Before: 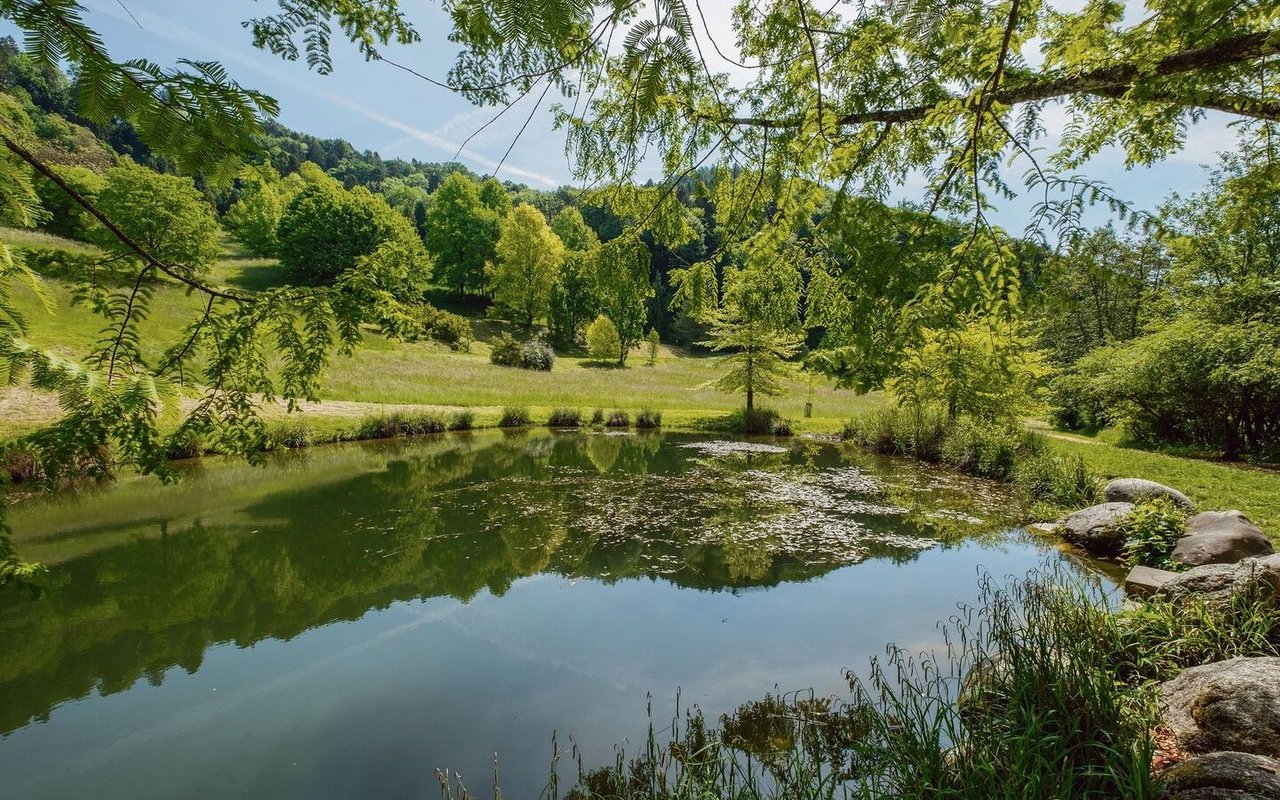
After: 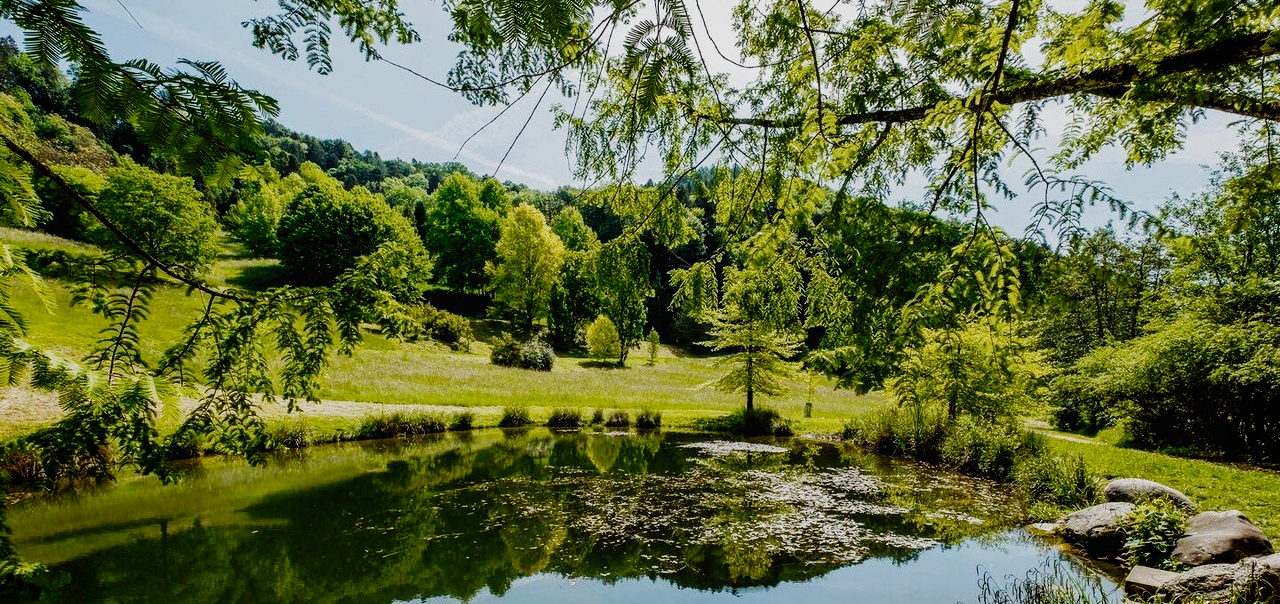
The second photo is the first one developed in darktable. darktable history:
crop: bottom 24.473%
local contrast: mode bilateral grid, contrast 100, coarseness 100, detail 90%, midtone range 0.2
filmic rgb: black relative exposure -4.98 EV, white relative exposure 3.95 EV, hardness 2.88, contrast 1.4, add noise in highlights 0.001, preserve chrominance no, color science v3 (2019), use custom middle-gray values true, contrast in highlights soft
